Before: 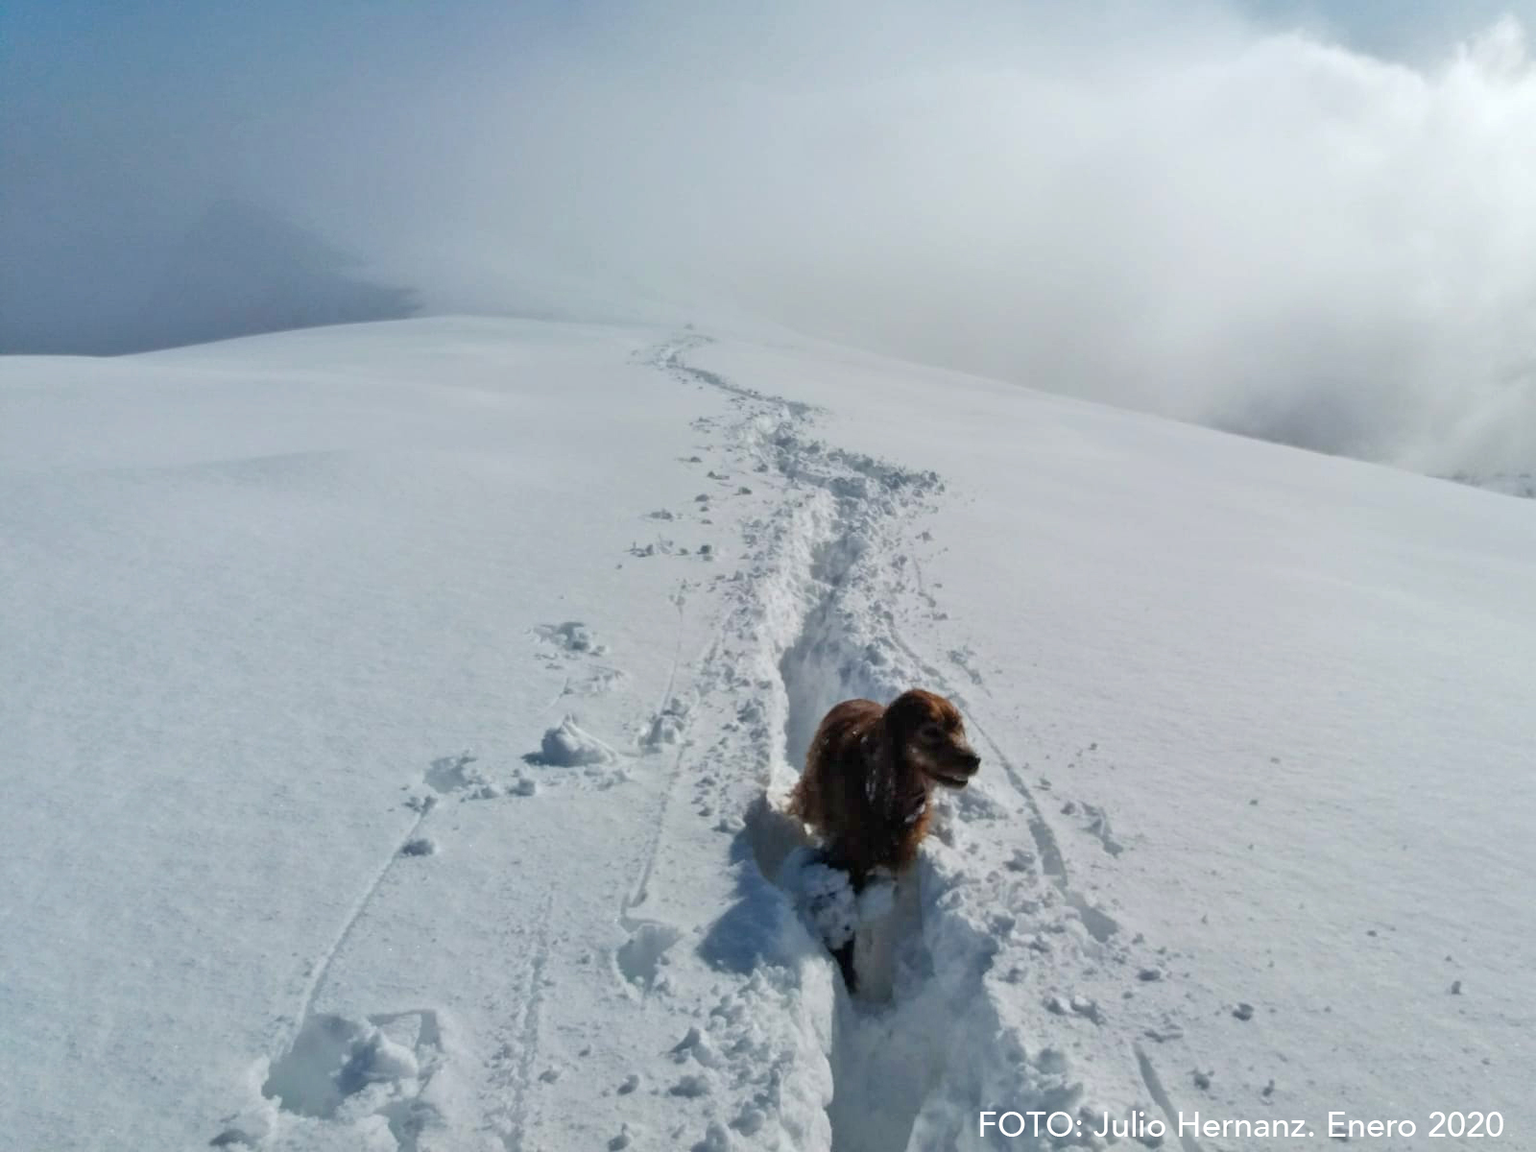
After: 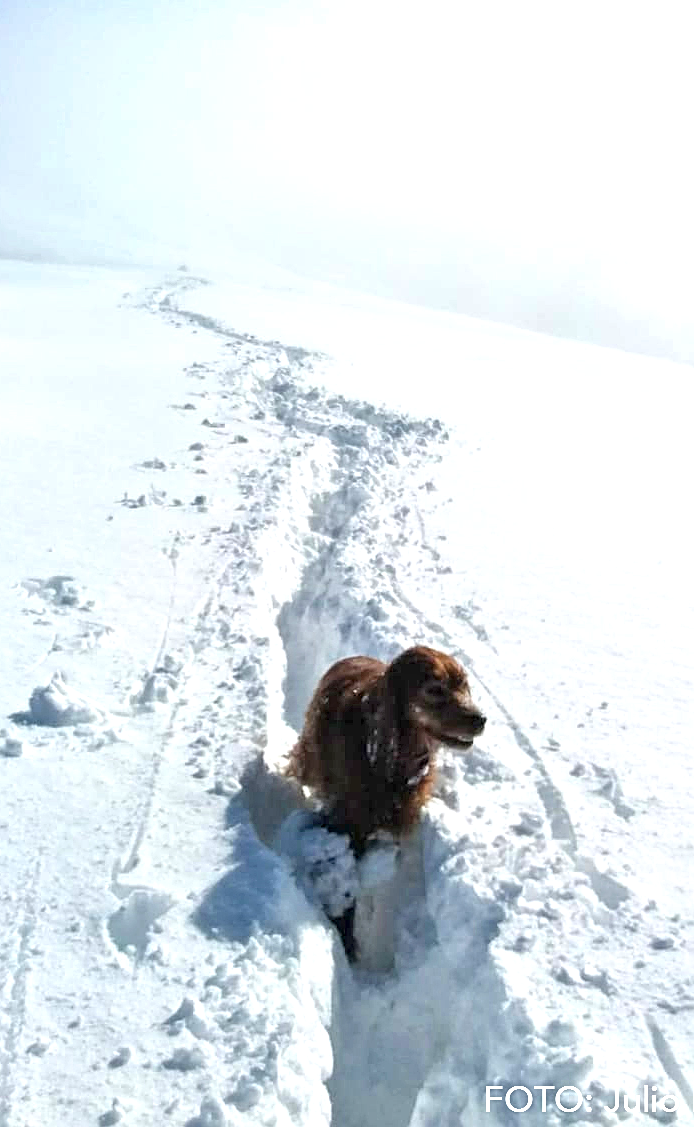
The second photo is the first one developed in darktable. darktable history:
exposure: black level correction 0, exposure 1.015 EV, compensate exposure bias true, compensate highlight preservation false
local contrast: highlights 100%, shadows 100%, detail 120%, midtone range 0.2
crop: left 33.452%, top 6.025%, right 23.155%
sharpen: on, module defaults
